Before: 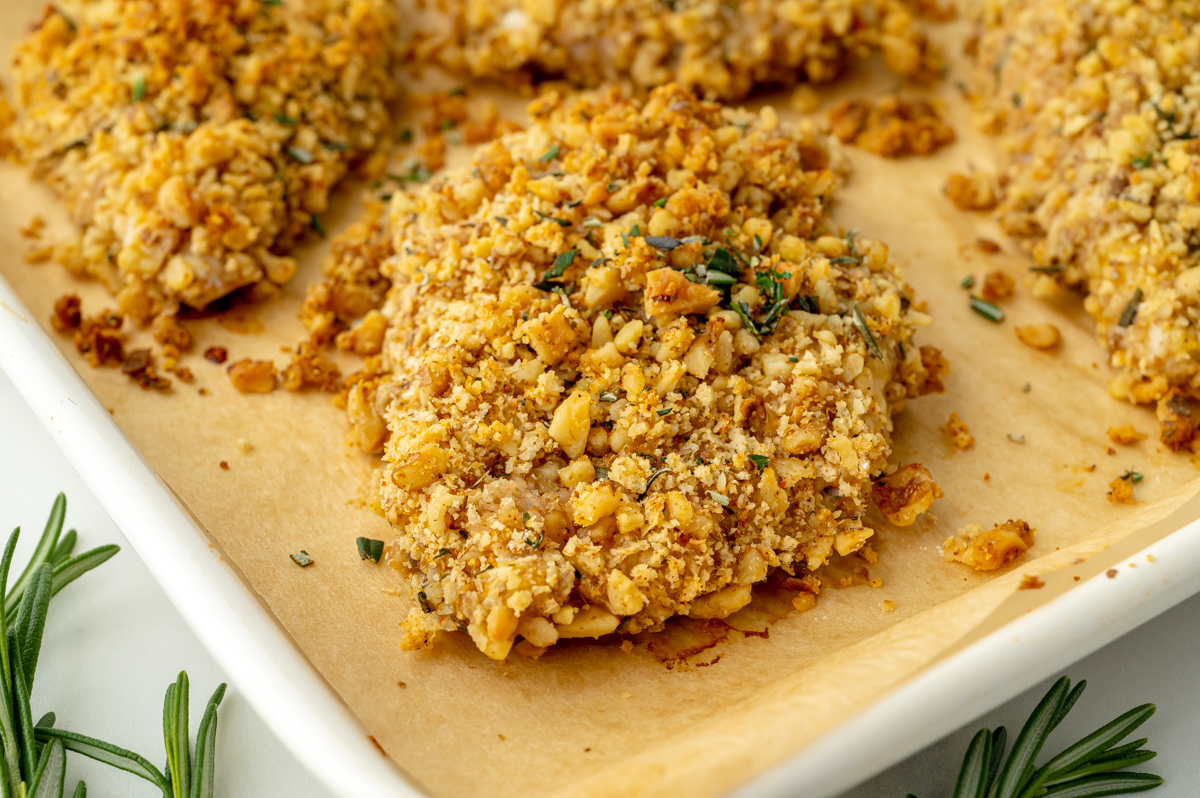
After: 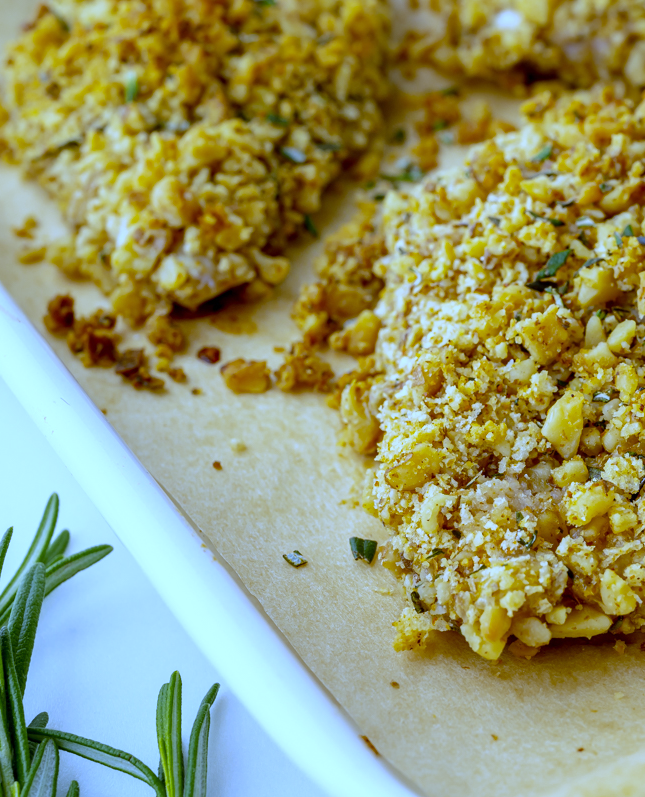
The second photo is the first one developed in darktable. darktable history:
crop: left 0.587%, right 45.588%, bottom 0.086%
tone equalizer: on, module defaults
base curve: preserve colors none
white balance: red 0.766, blue 1.537
